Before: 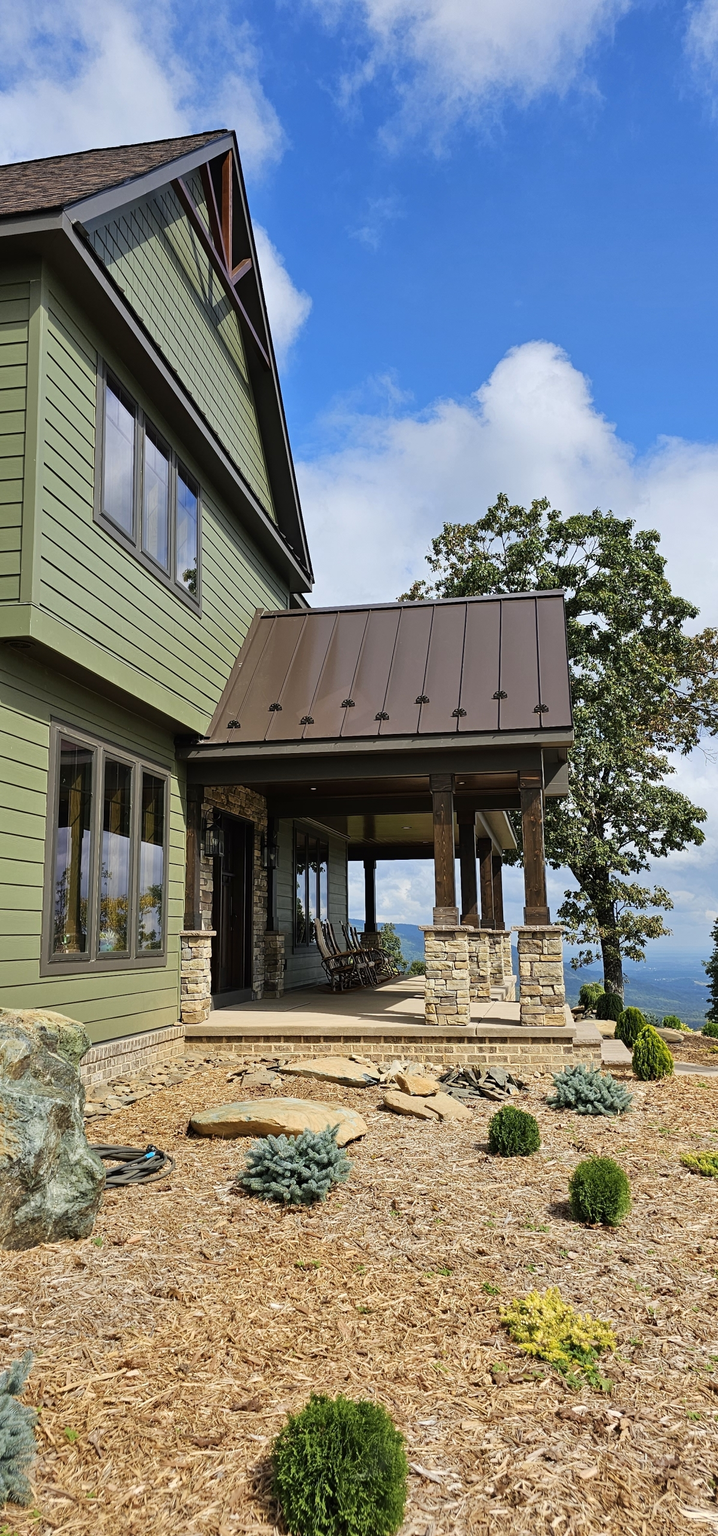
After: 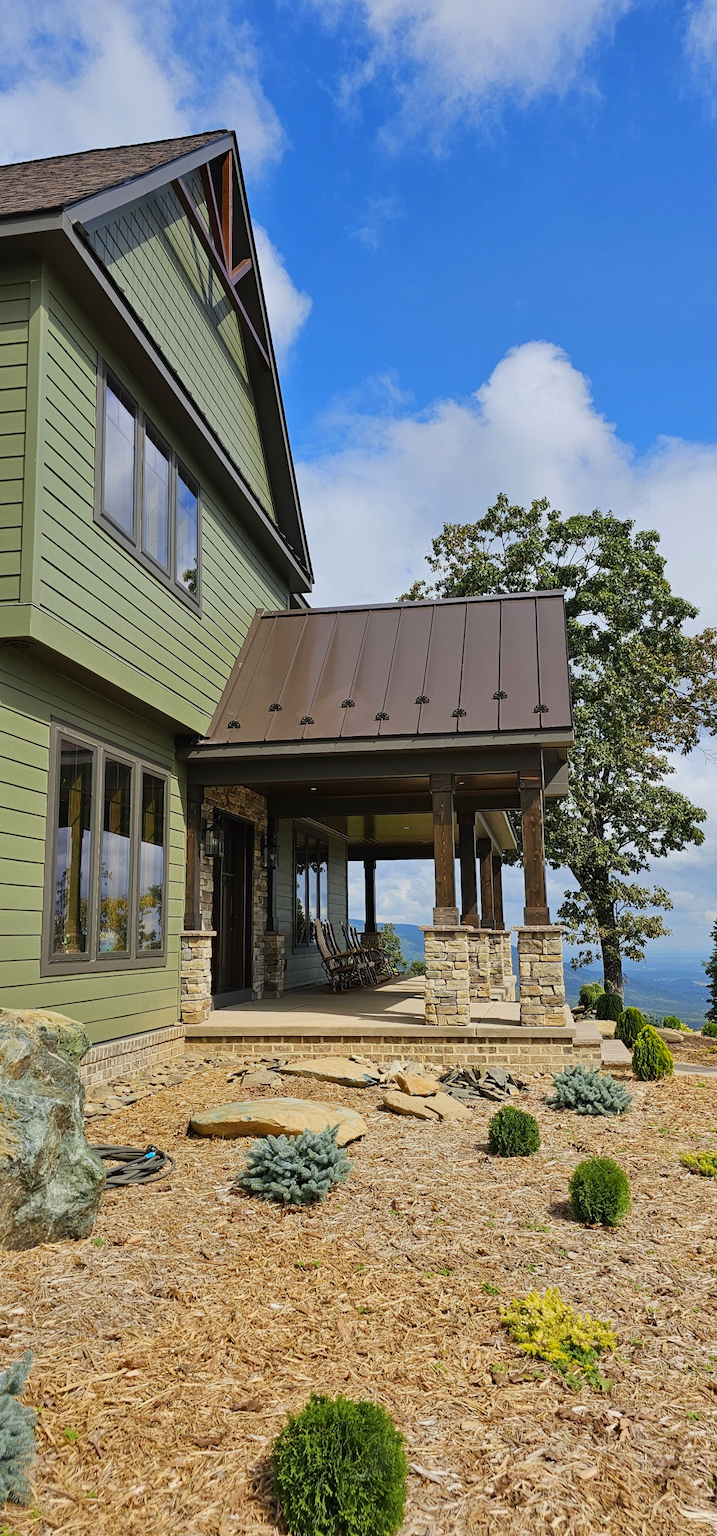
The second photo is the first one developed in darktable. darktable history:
color balance rgb: perceptual saturation grading › global saturation 14.618%, contrast -9.902%
